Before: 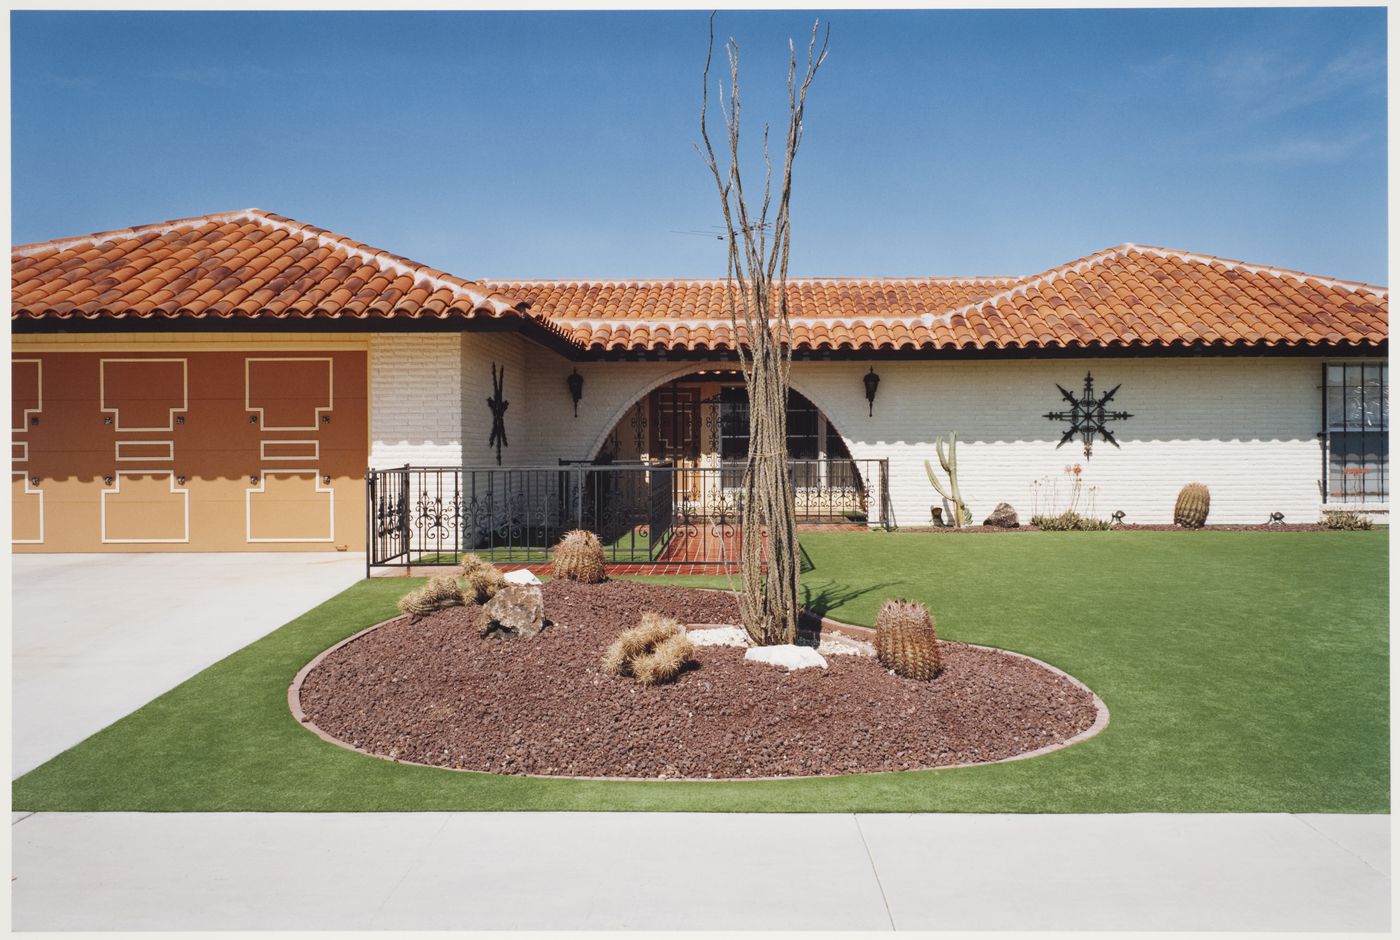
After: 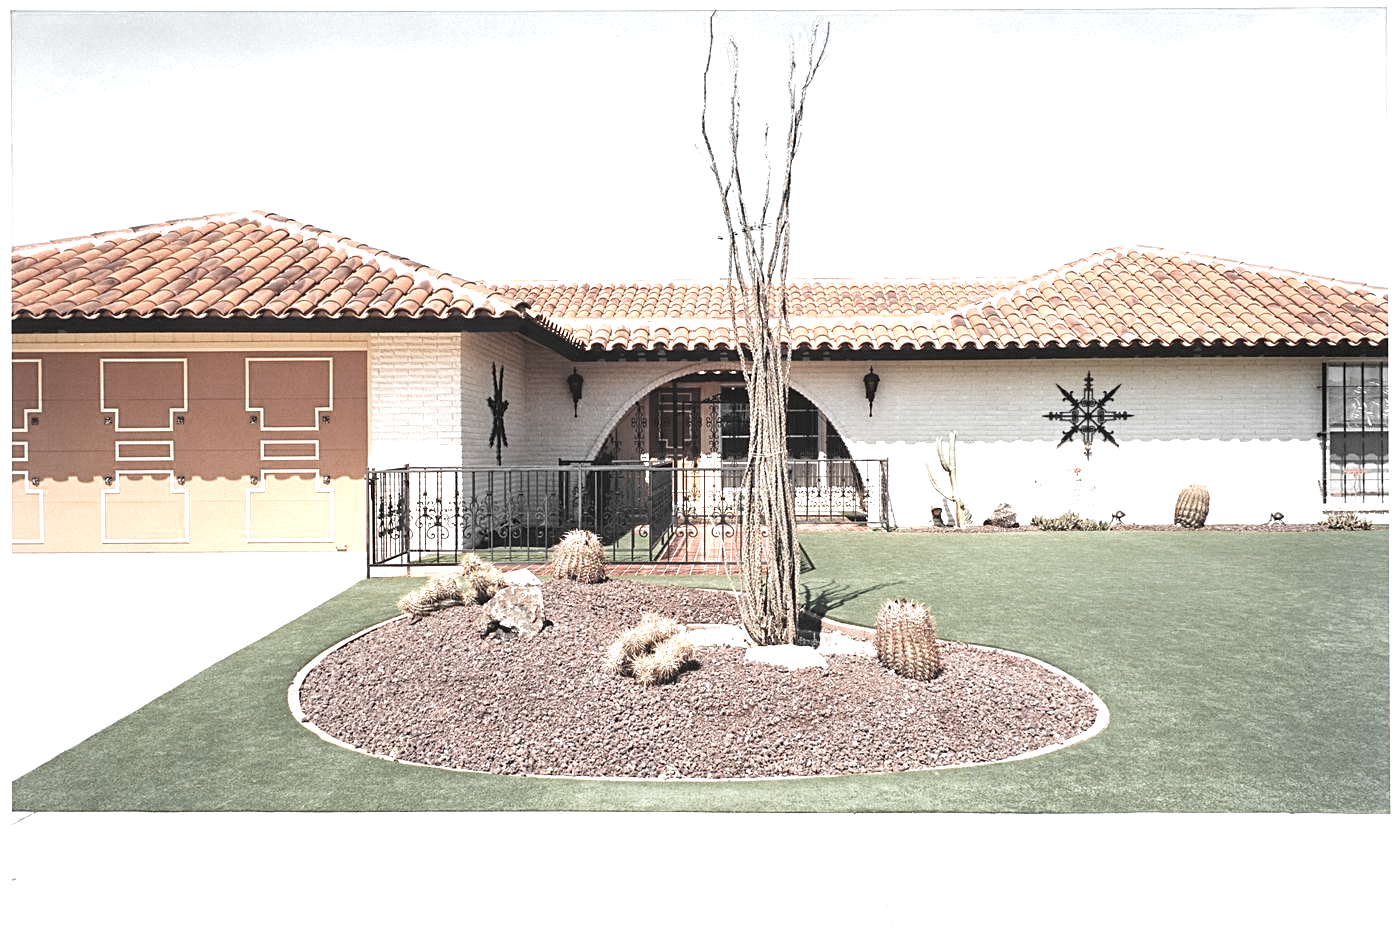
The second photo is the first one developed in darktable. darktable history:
color zones: curves: ch0 [(0, 0.613) (0.01, 0.613) (0.245, 0.448) (0.498, 0.529) (0.642, 0.665) (0.879, 0.777) (0.99, 0.613)]; ch1 [(0, 0.035) (0.121, 0.189) (0.259, 0.197) (0.415, 0.061) (0.589, 0.022) (0.732, 0.022) (0.857, 0.026) (0.991, 0.053)]
sharpen: on, module defaults
exposure: black level correction 0, exposure 1.2 EV, compensate exposure bias true, compensate highlight preservation false
